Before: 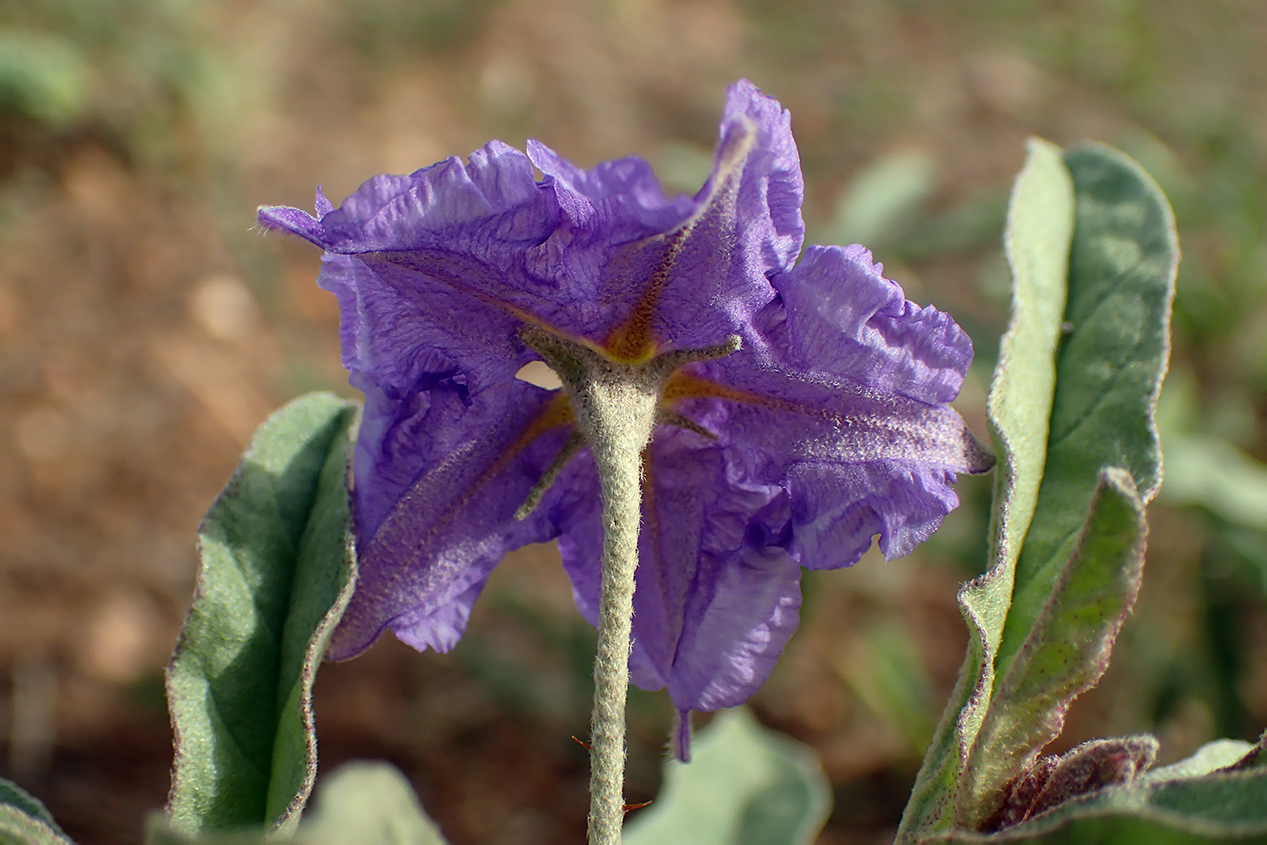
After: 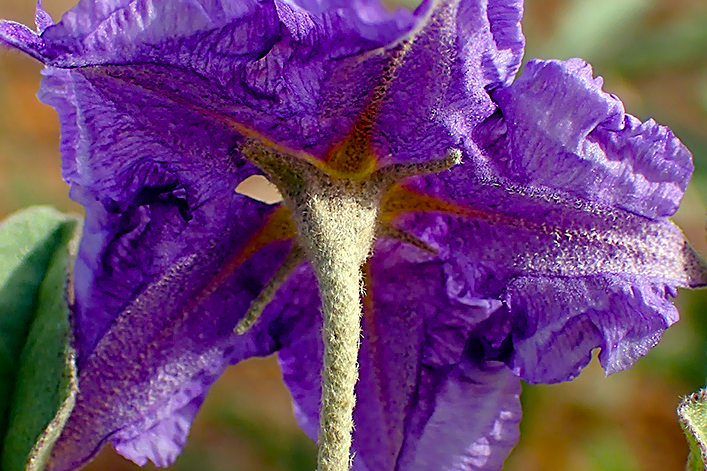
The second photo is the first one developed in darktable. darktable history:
sharpen: on, module defaults
crop and rotate: left 22.13%, top 22.054%, right 22.026%, bottom 22.102%
color balance rgb: perceptual saturation grading › global saturation 45%, perceptual saturation grading › highlights -25%, perceptual saturation grading › shadows 50%, perceptual brilliance grading › global brilliance 3%, global vibrance 3%
